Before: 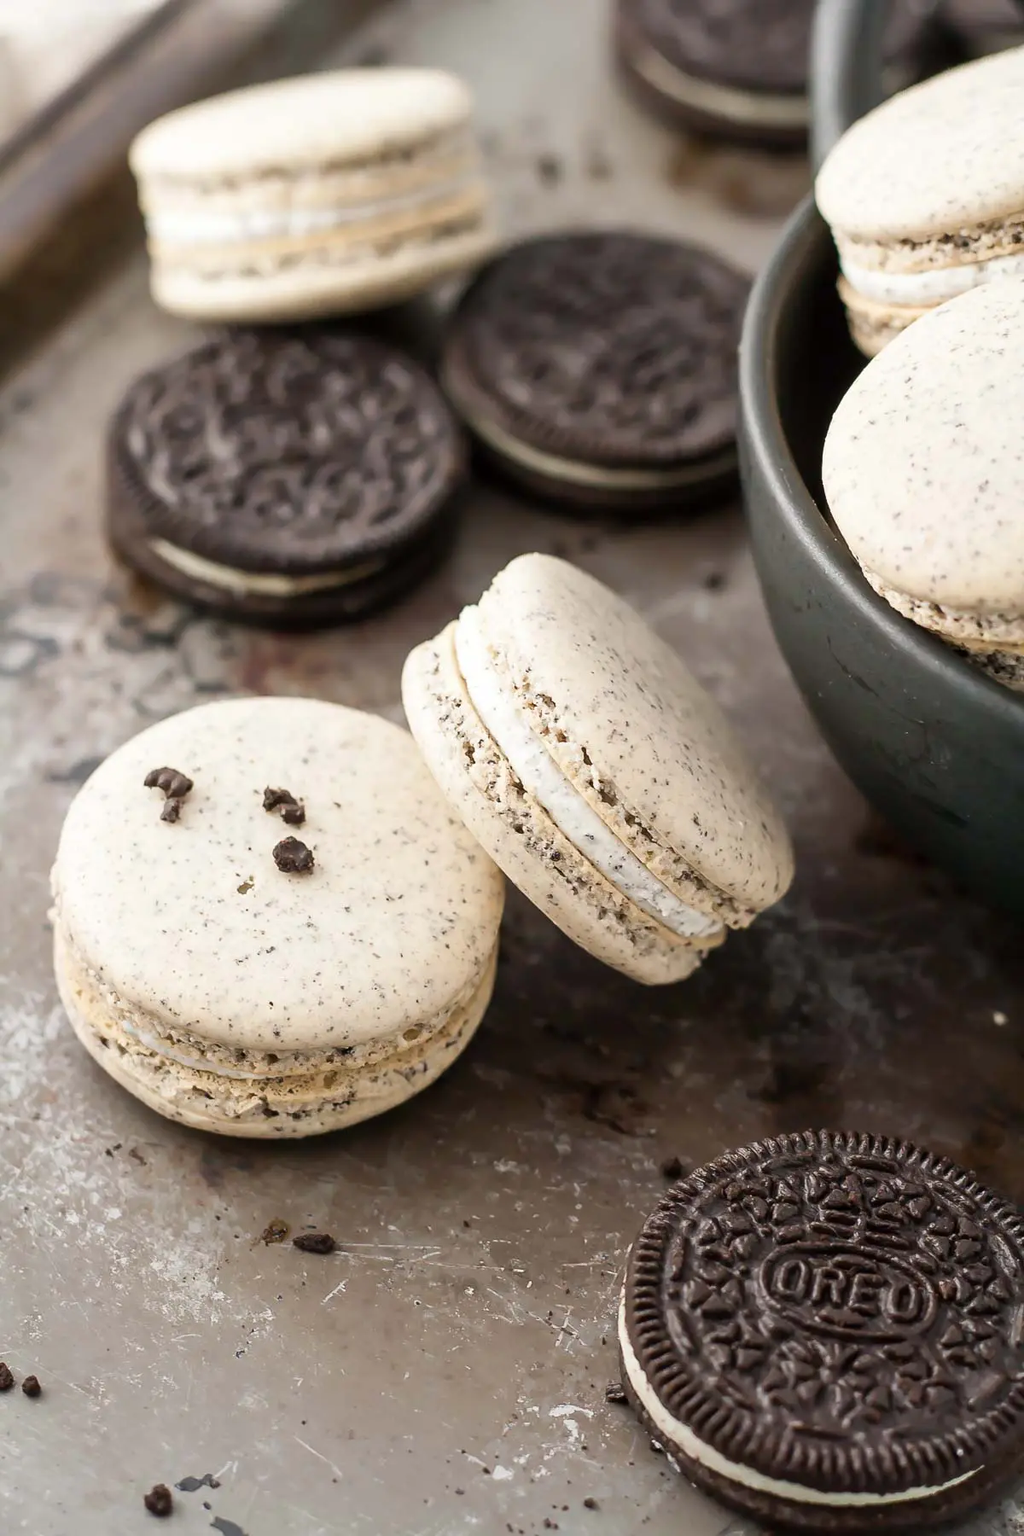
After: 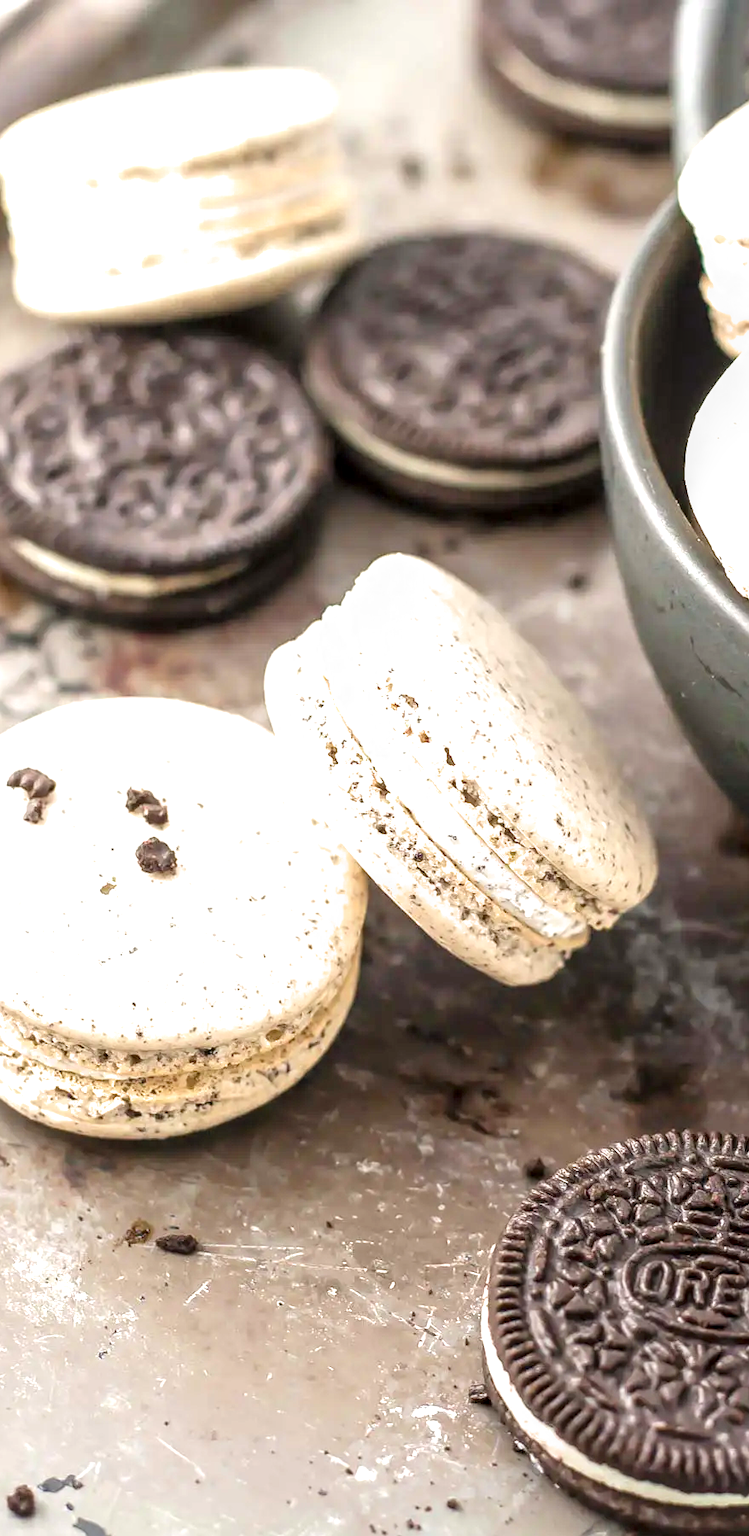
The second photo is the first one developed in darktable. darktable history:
crop: left 13.443%, right 13.31%
filmic rgb: black relative exposure -15 EV, white relative exposure 3 EV, threshold 6 EV, target black luminance 0%, hardness 9.27, latitude 99%, contrast 0.912, shadows ↔ highlights balance 0.505%, add noise in highlights 0, color science v3 (2019), use custom middle-gray values true, iterations of high-quality reconstruction 0, contrast in highlights soft, enable highlight reconstruction true
local contrast: highlights 55%, shadows 52%, detail 130%, midtone range 0.452
exposure: black level correction 0, exposure 1.45 EV, compensate exposure bias true, compensate highlight preservation false
